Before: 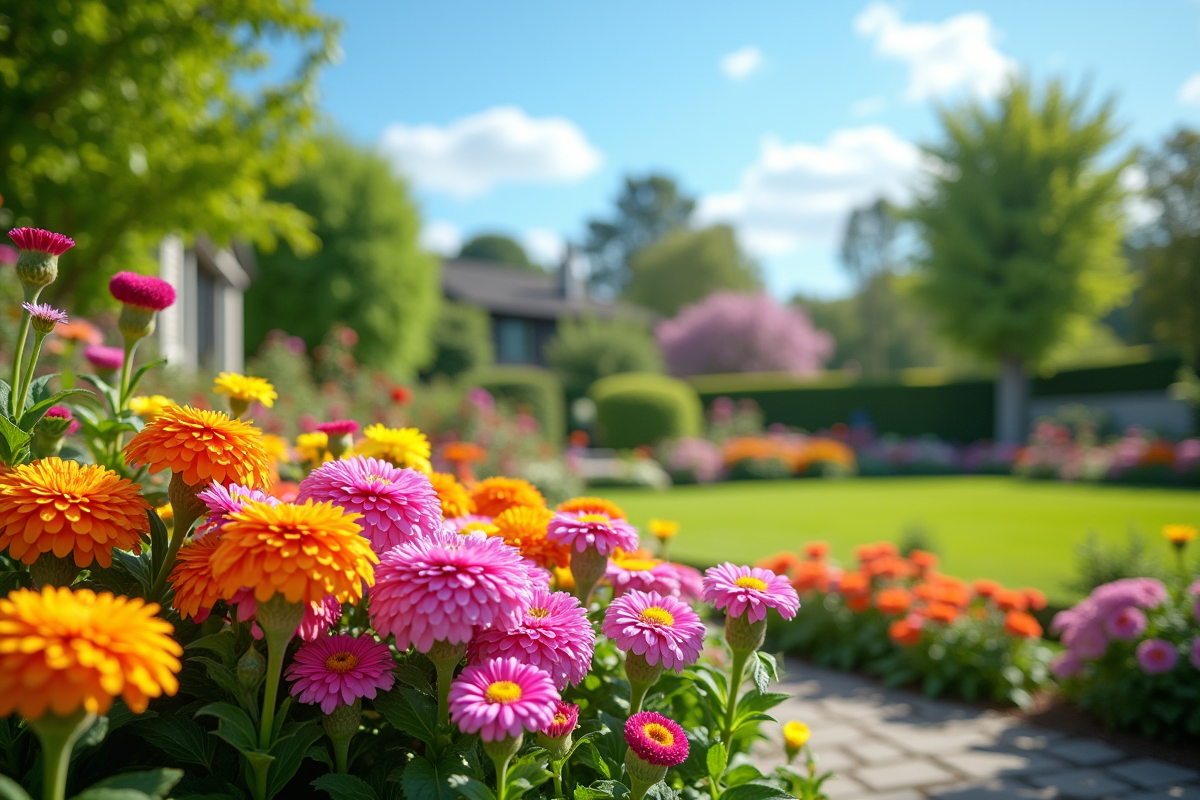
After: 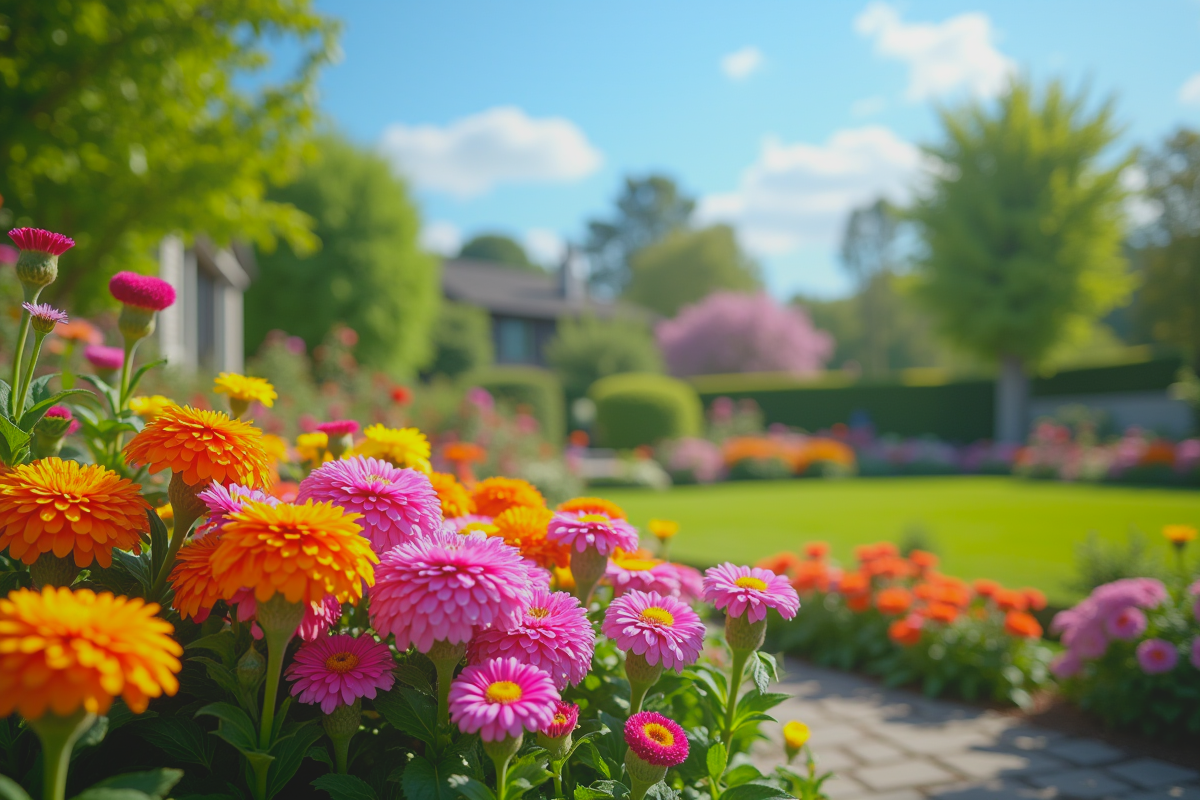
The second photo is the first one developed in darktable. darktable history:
local contrast: detail 72%
